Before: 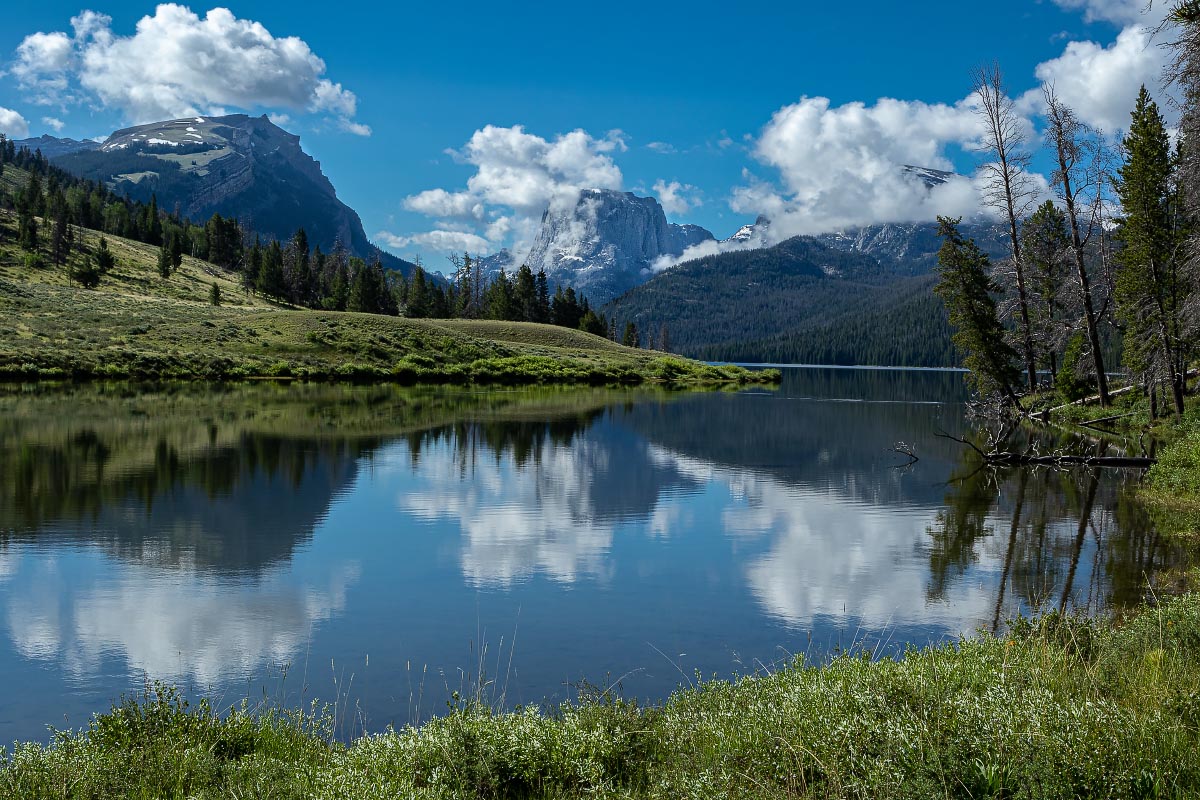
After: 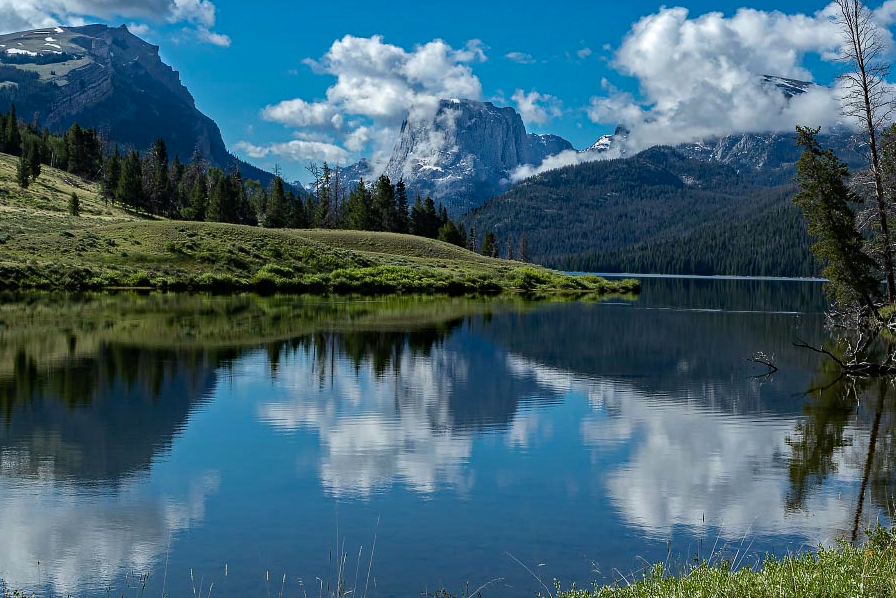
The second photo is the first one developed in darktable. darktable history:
haze removal: strength 0.29, distance 0.25, compatibility mode true, adaptive false
crop and rotate: left 11.831%, top 11.346%, right 13.429%, bottom 13.899%
